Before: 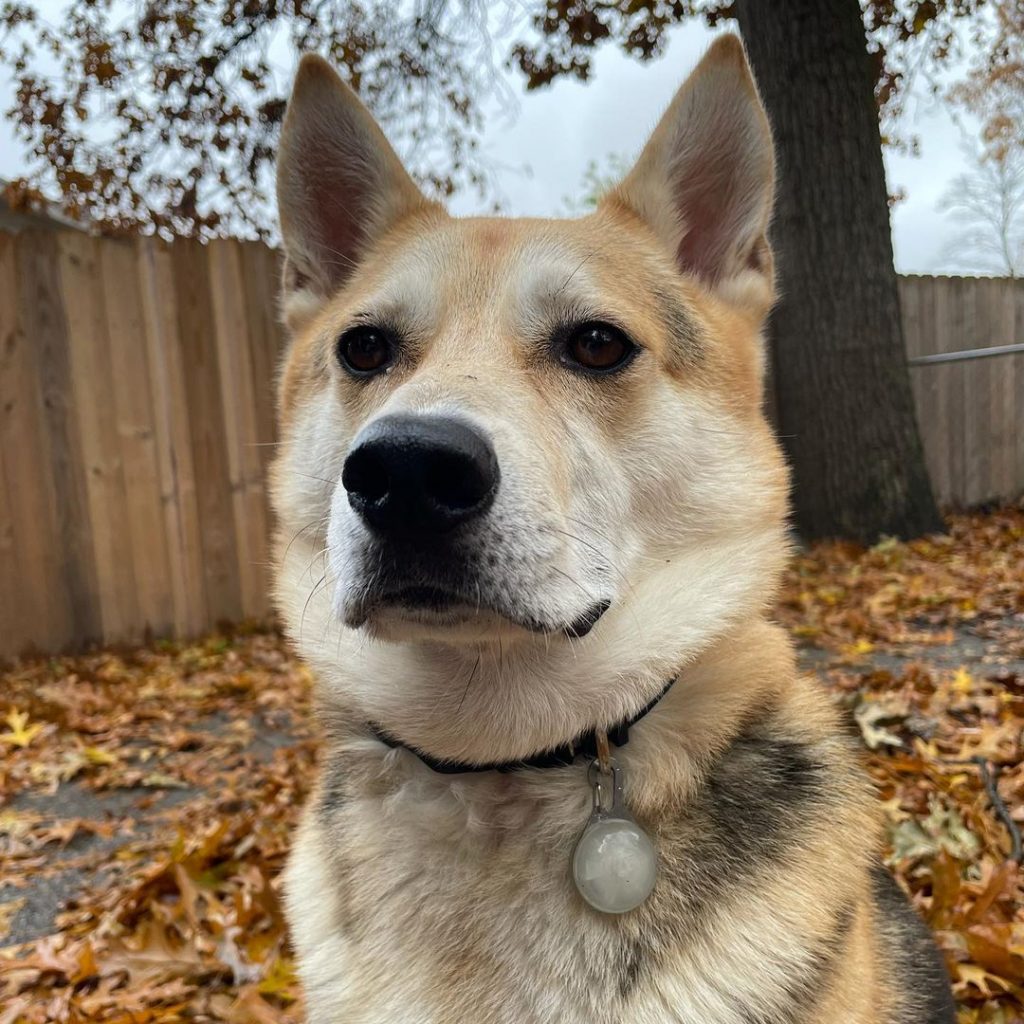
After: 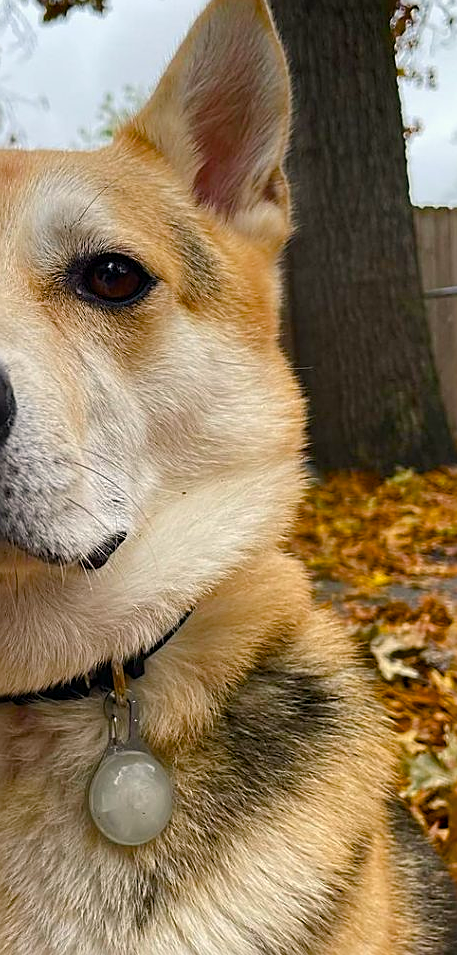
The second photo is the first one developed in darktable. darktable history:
color balance rgb: power › hue 208.07°, highlights gain › chroma 1.341%, highlights gain › hue 54.86°, linear chroma grading › global chroma 9.689%, perceptual saturation grading › global saturation 20%, perceptual saturation grading › highlights -25.175%, perceptual saturation grading › shadows 50.312%, global vibrance 20%
crop: left 47.341%, top 6.645%, right 8.004%
sharpen: amount 0.745
